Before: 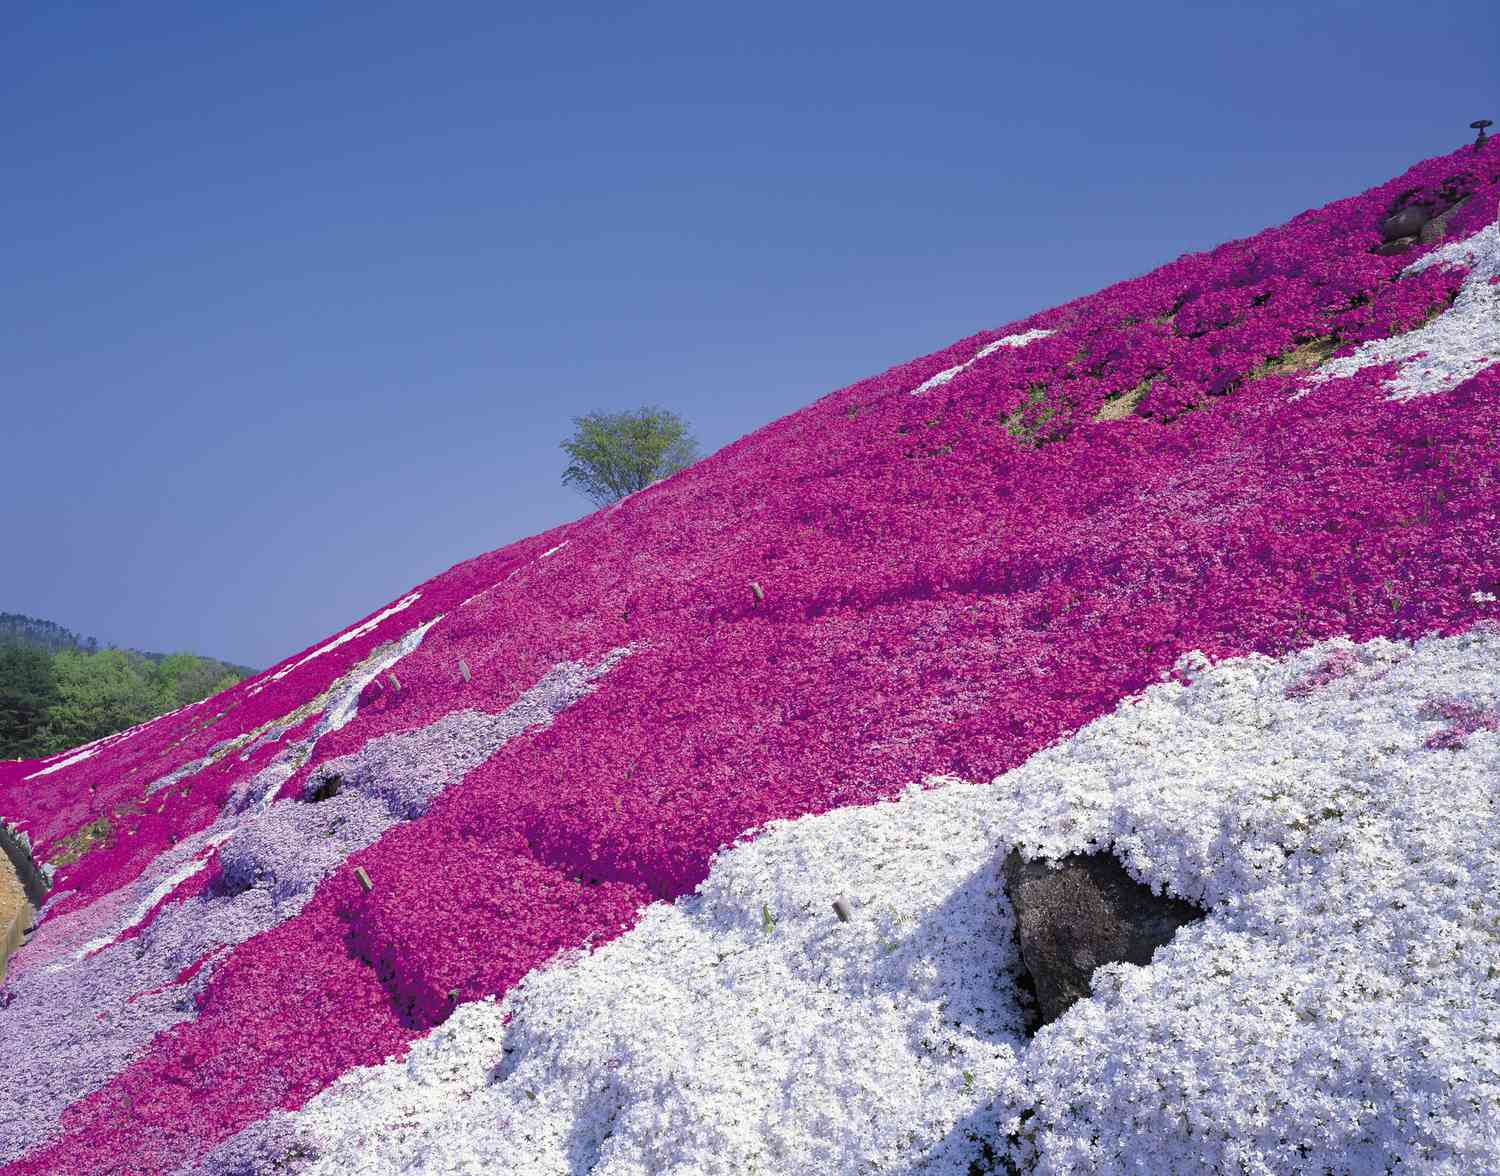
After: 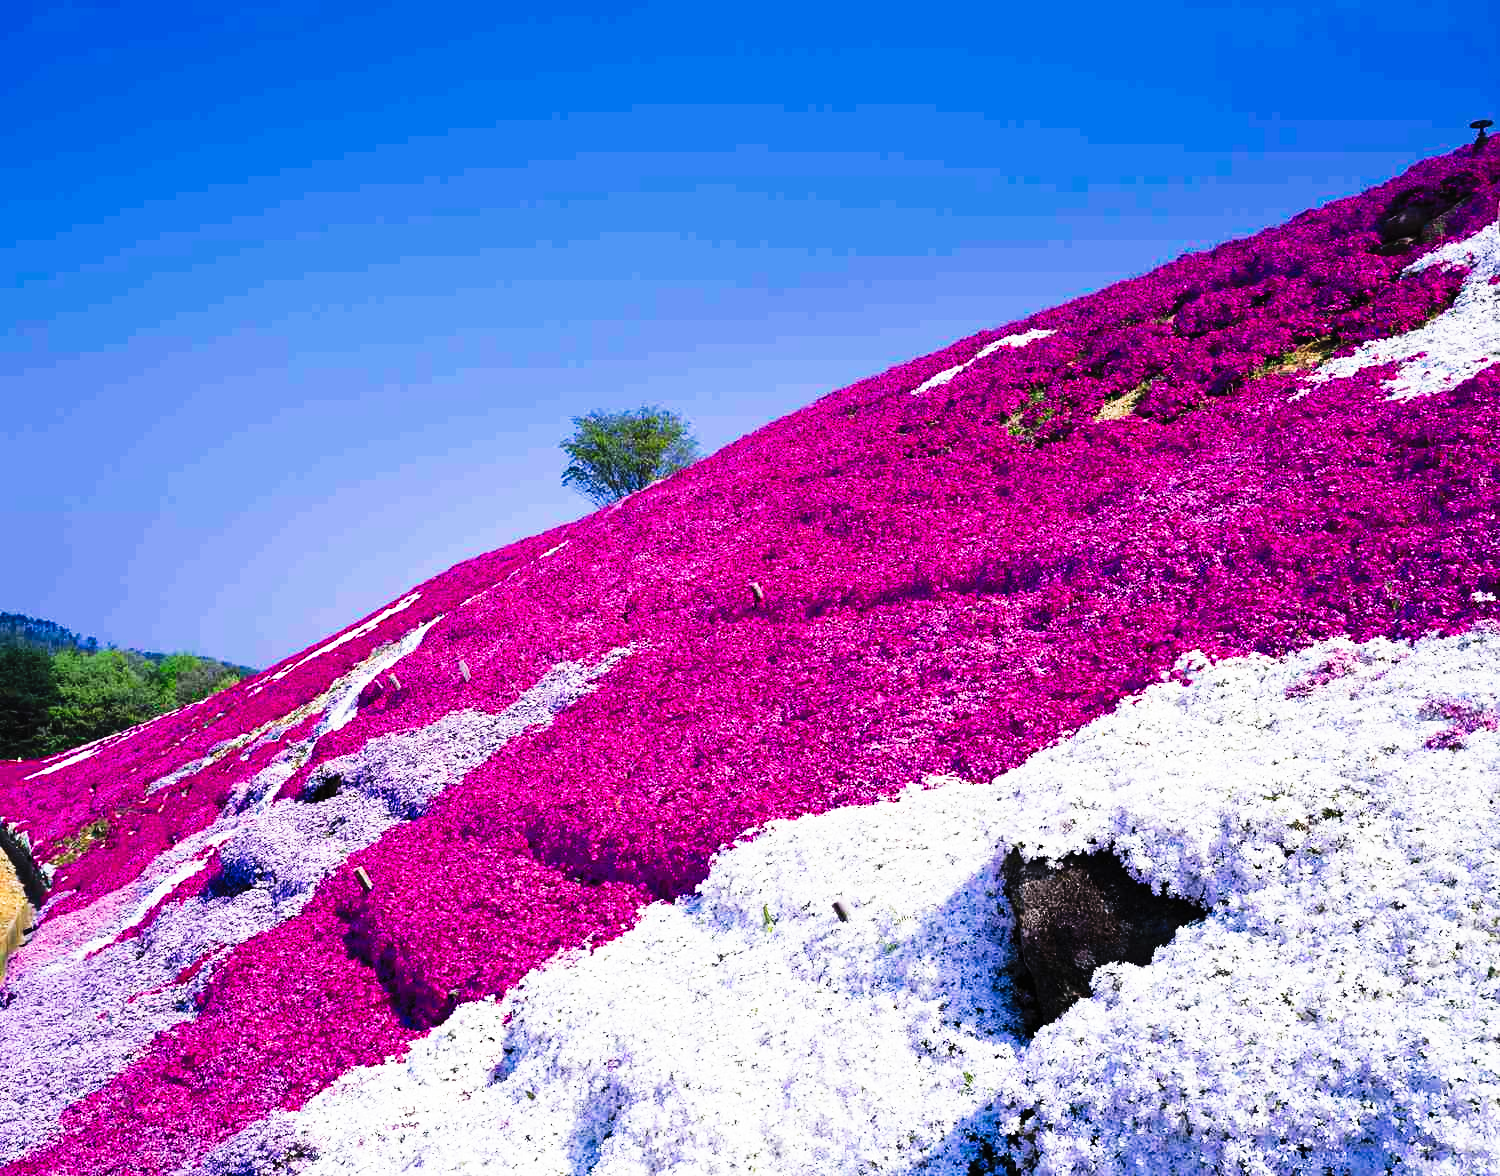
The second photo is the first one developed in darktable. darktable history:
tone curve: curves: ch0 [(0, 0) (0.003, 0.003) (0.011, 0.006) (0.025, 0.01) (0.044, 0.015) (0.069, 0.02) (0.1, 0.027) (0.136, 0.036) (0.177, 0.05) (0.224, 0.07) (0.277, 0.12) (0.335, 0.208) (0.399, 0.334) (0.468, 0.473) (0.543, 0.636) (0.623, 0.795) (0.709, 0.907) (0.801, 0.97) (0.898, 0.989) (1, 1)], preserve colors none
